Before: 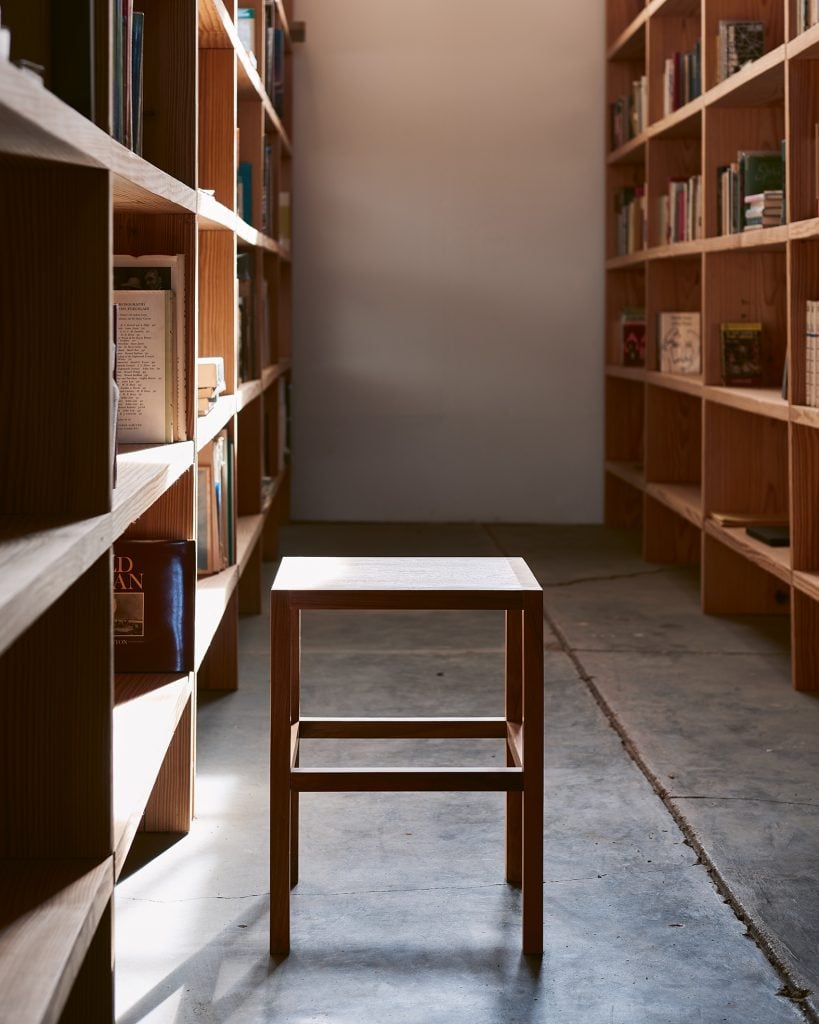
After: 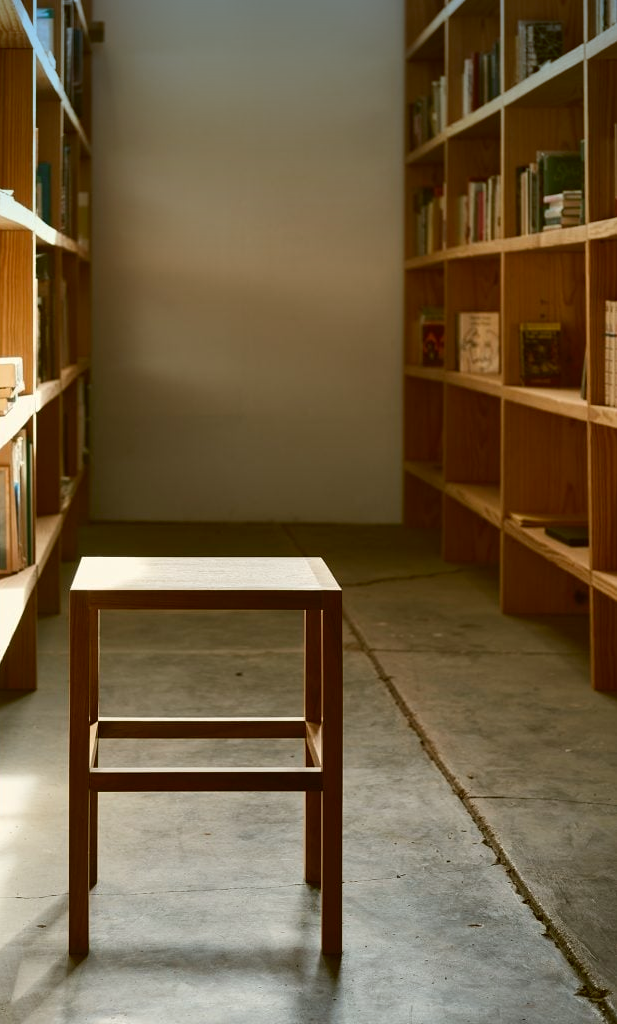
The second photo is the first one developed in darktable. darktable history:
graduated density: density 2.02 EV, hardness 44%, rotation 0.374°, offset 8.21, hue 208.8°, saturation 97%
color correction: highlights a* -1.43, highlights b* 10.12, shadows a* 0.395, shadows b* 19.35
crop and rotate: left 24.6%
